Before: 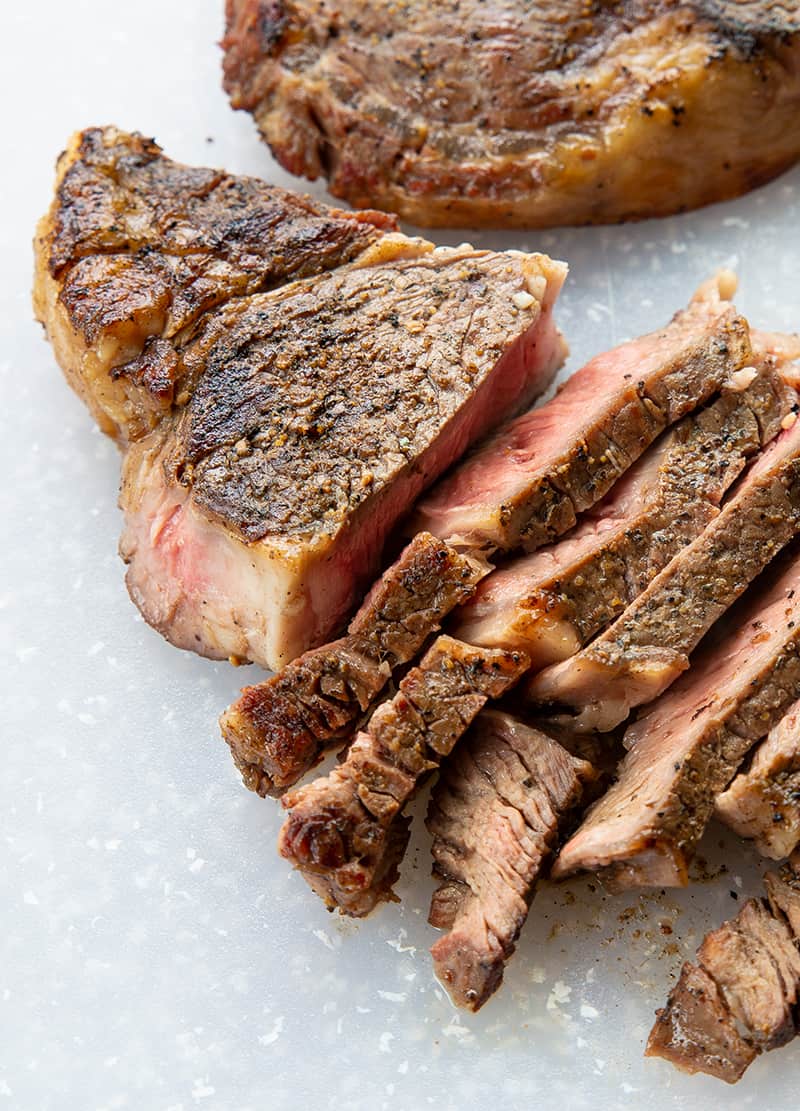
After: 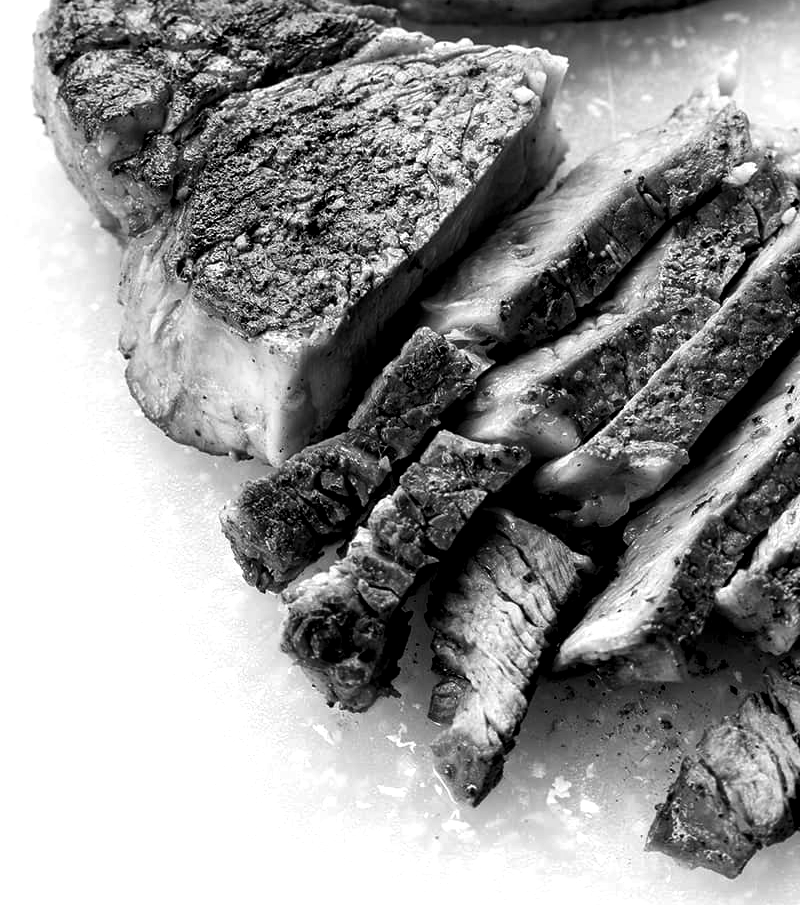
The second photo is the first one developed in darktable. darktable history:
crop and rotate: top 18.507%
monochrome: on, module defaults
graduated density: density 0.38 EV, hardness 21%, rotation -6.11°, saturation 32%
levels: levels [0.129, 0.519, 0.867]
